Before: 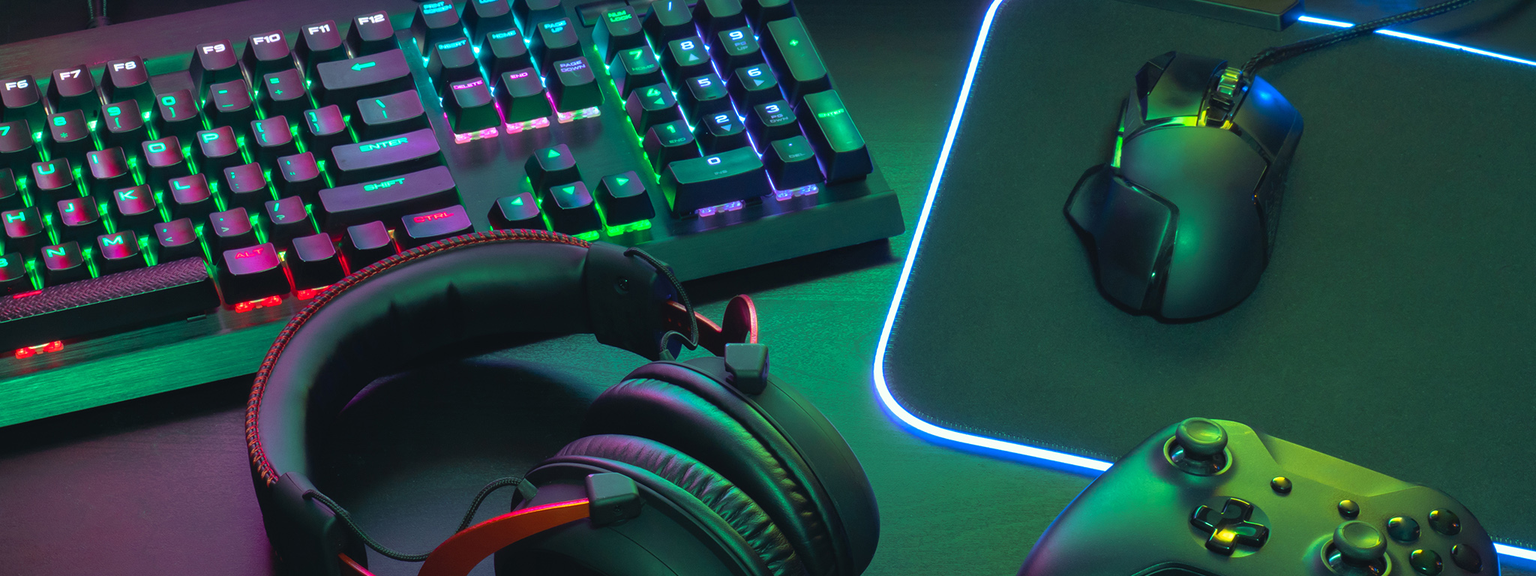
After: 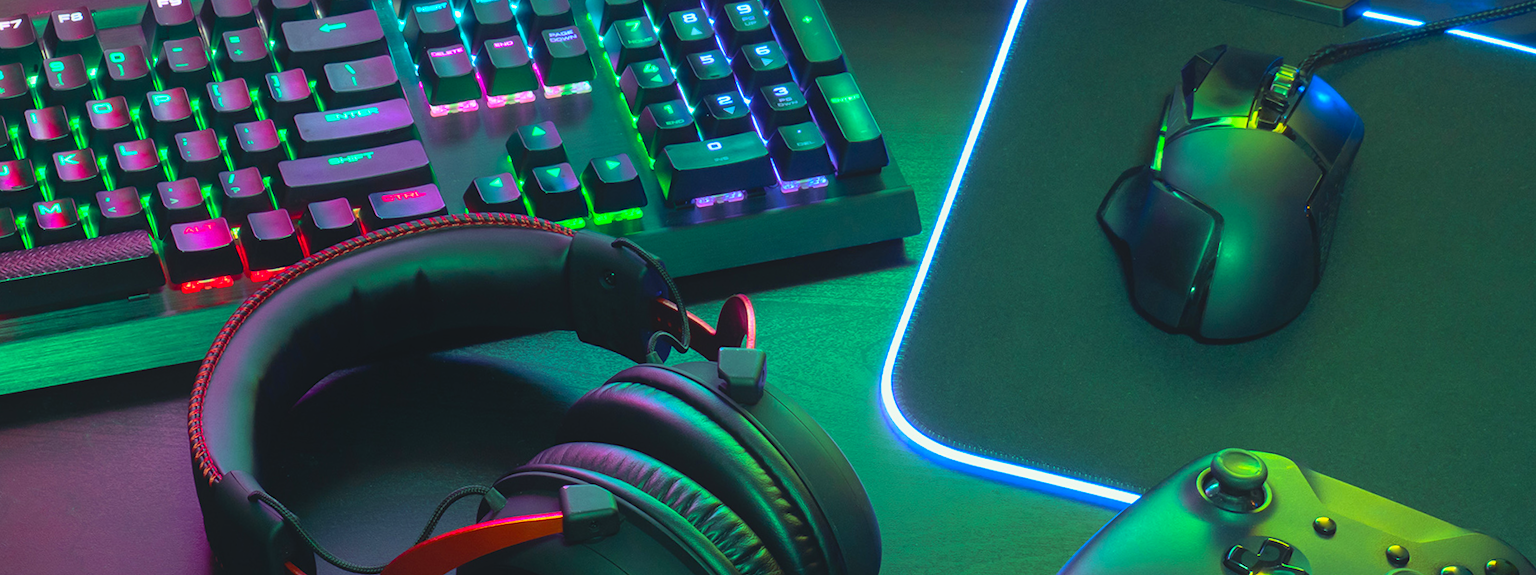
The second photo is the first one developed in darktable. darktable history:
contrast brightness saturation: contrast 0.204, brightness 0.165, saturation 0.226
contrast equalizer: octaves 7, y [[0.439, 0.44, 0.442, 0.457, 0.493, 0.498], [0.5 ×6], [0.5 ×6], [0 ×6], [0 ×6]], mix 0.596
crop and rotate: angle -2.17°
